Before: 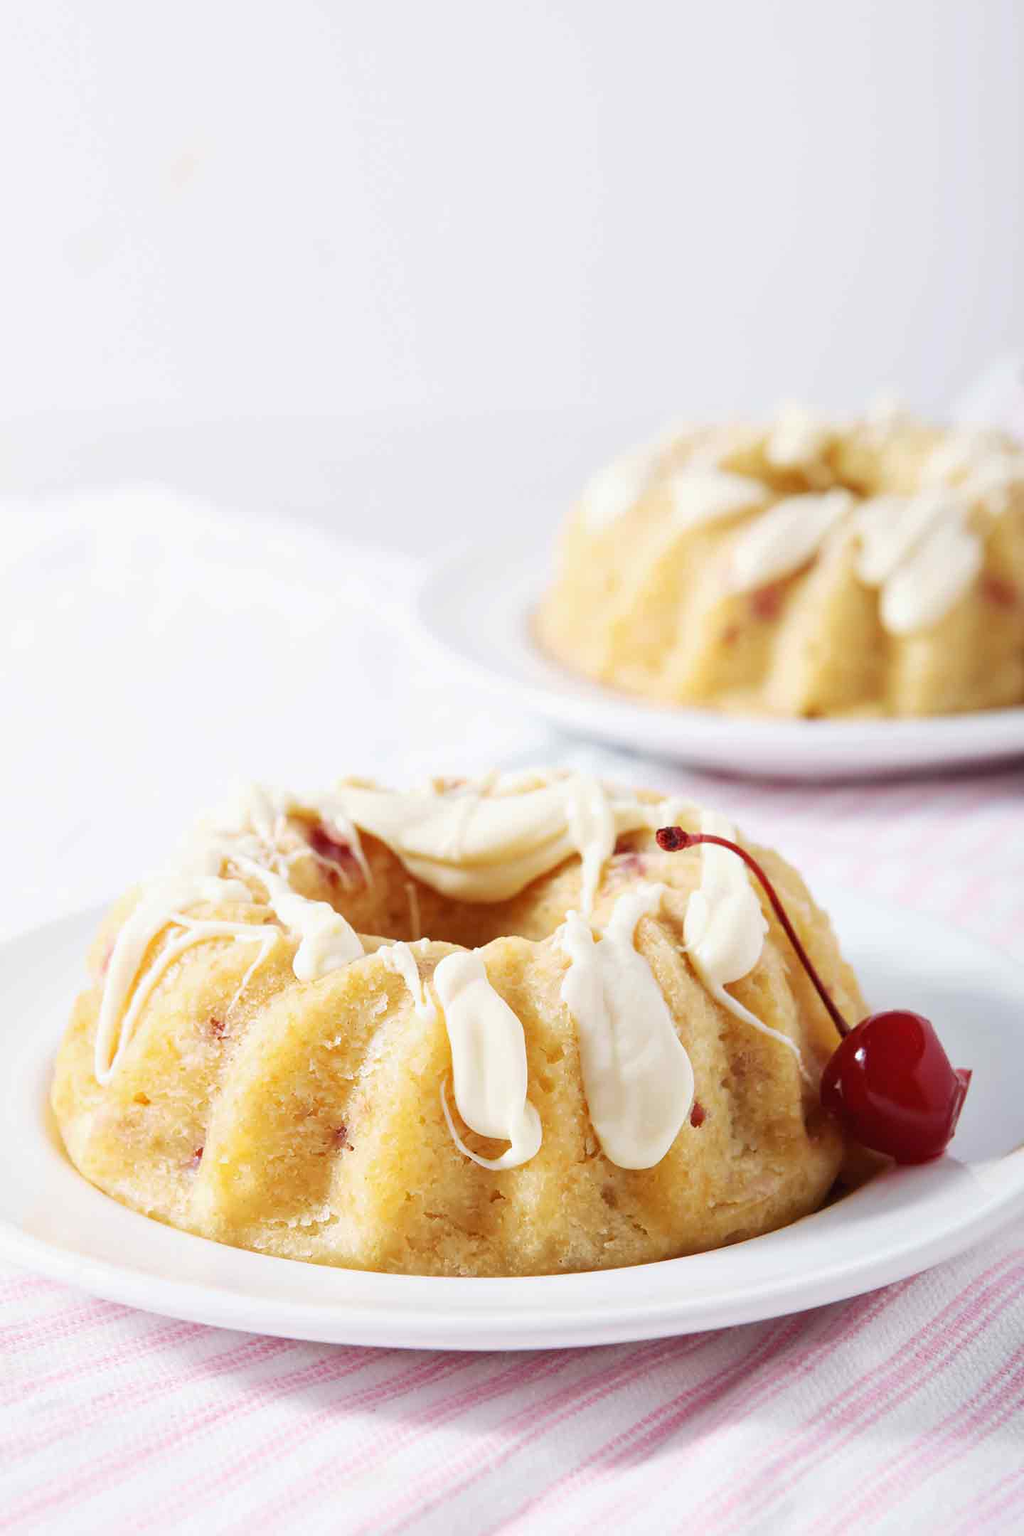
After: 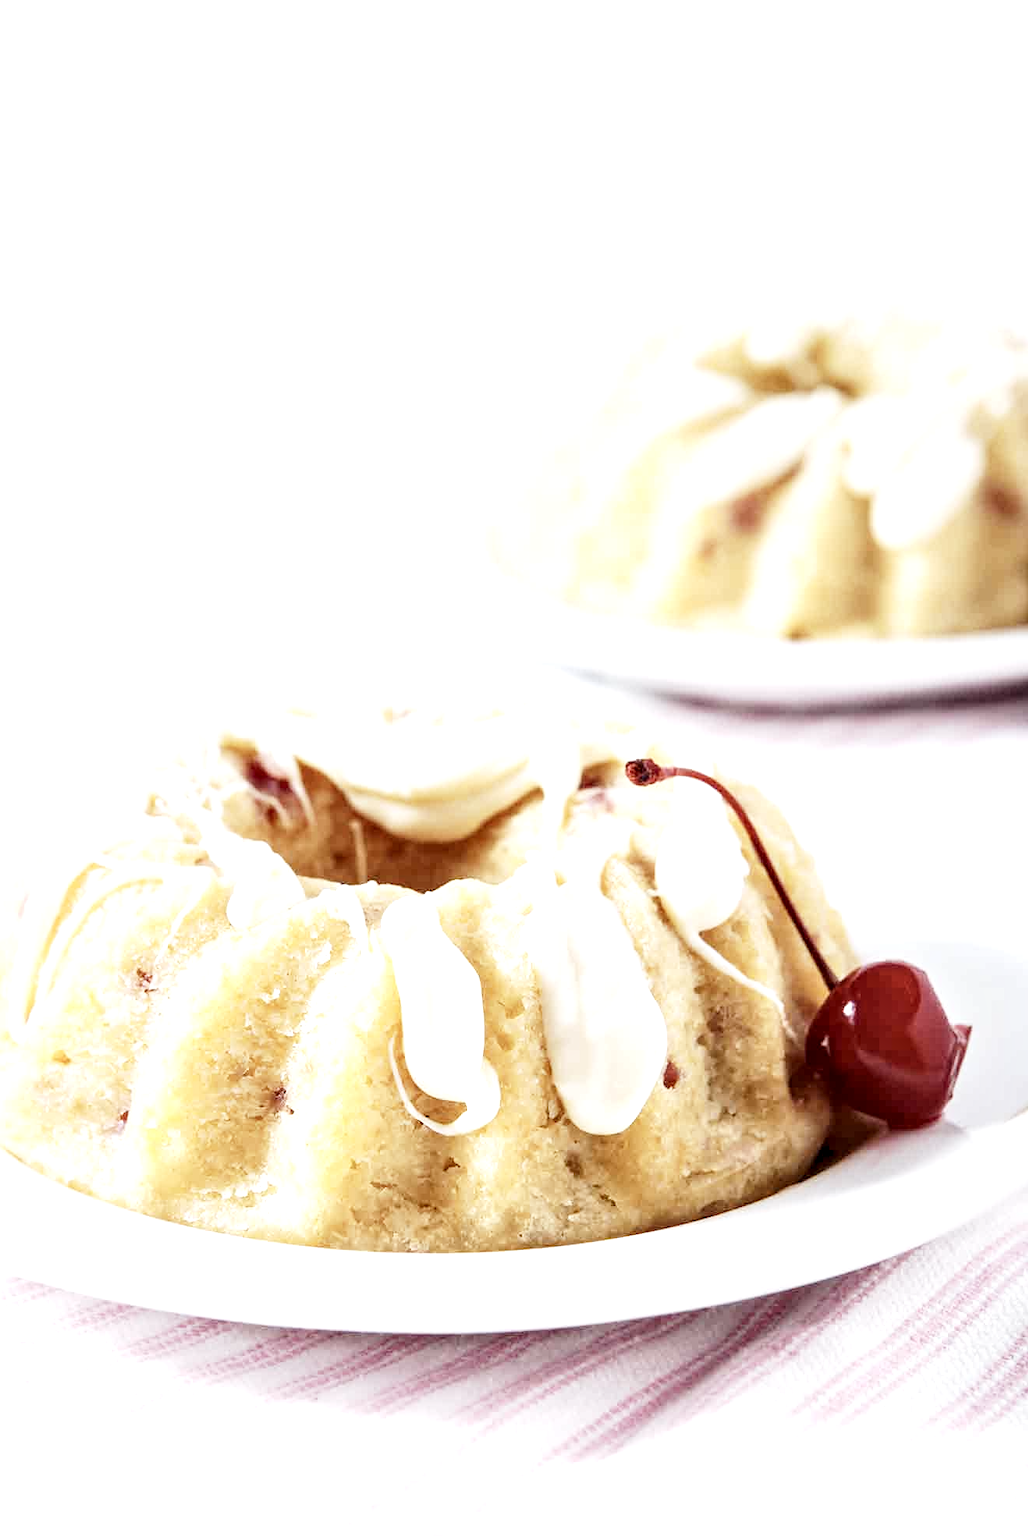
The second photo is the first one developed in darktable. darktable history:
exposure: exposure 0.611 EV, compensate exposure bias true, compensate highlight preservation false
crop and rotate: left 8.43%, top 8.816%
base curve: curves: ch0 [(0, 0) (0.204, 0.334) (0.55, 0.733) (1, 1)], preserve colors none
local contrast: highlights 65%, shadows 54%, detail 169%, midtone range 0.519
tone equalizer: on, module defaults
contrast brightness saturation: contrast 0.096, saturation -0.281
